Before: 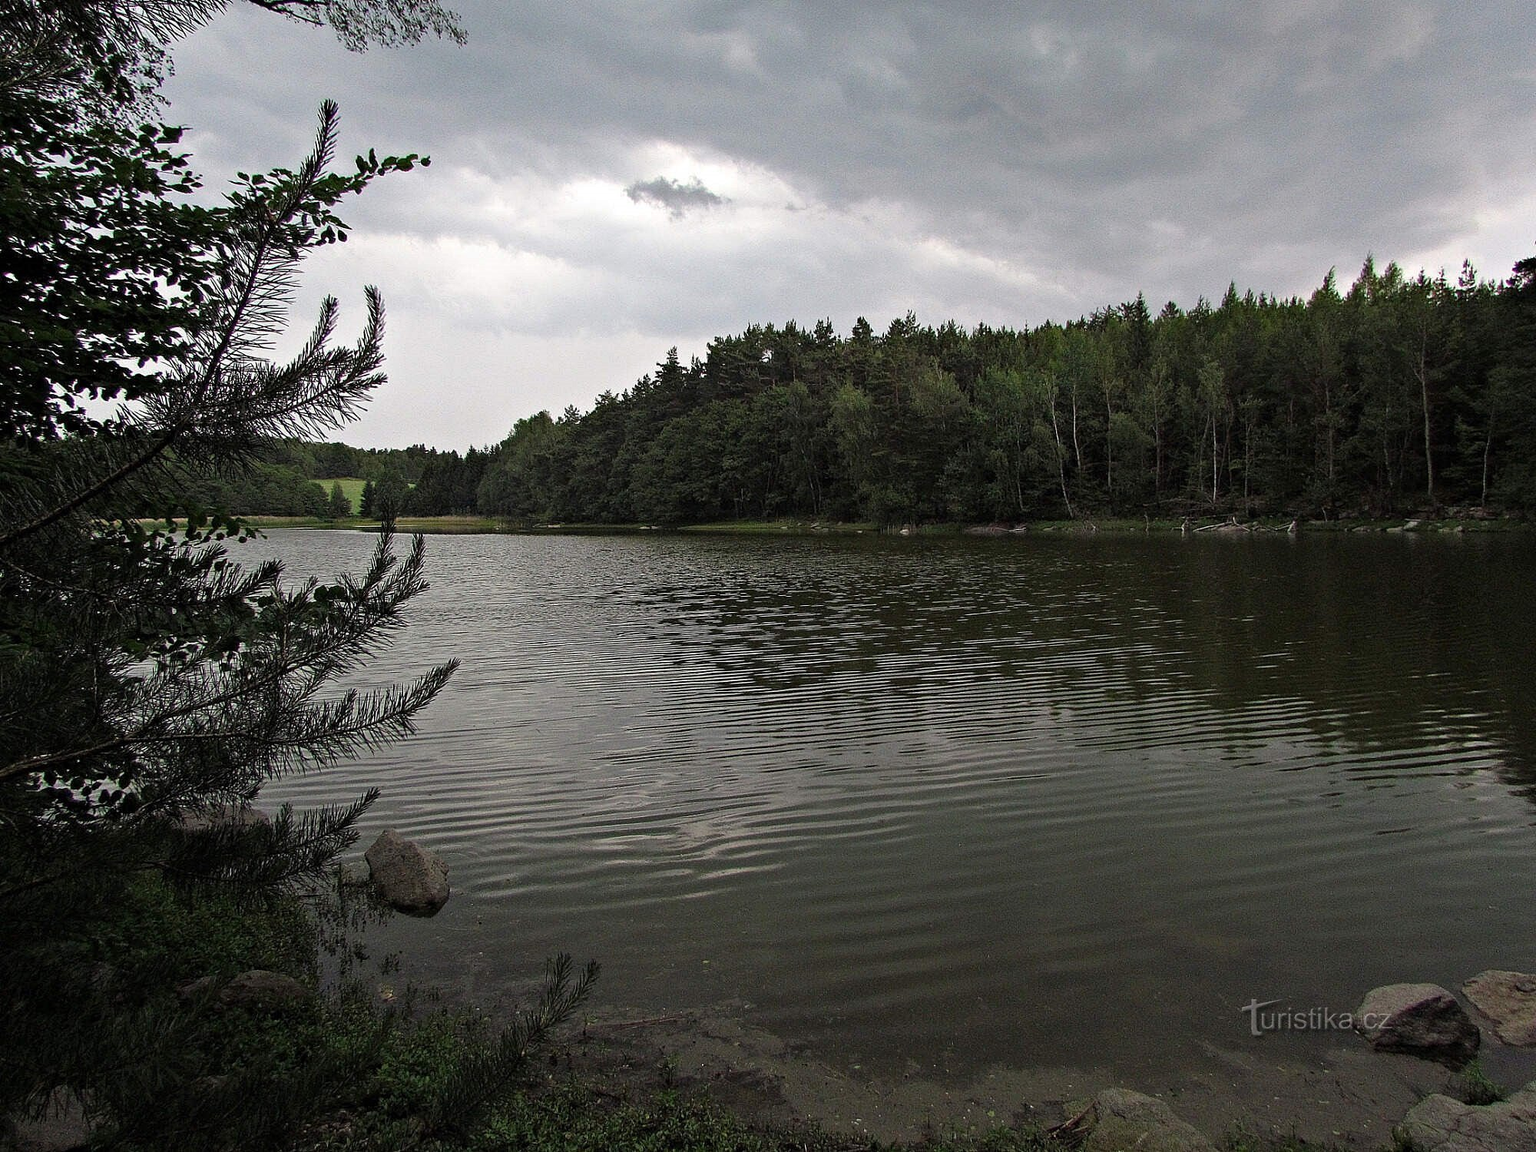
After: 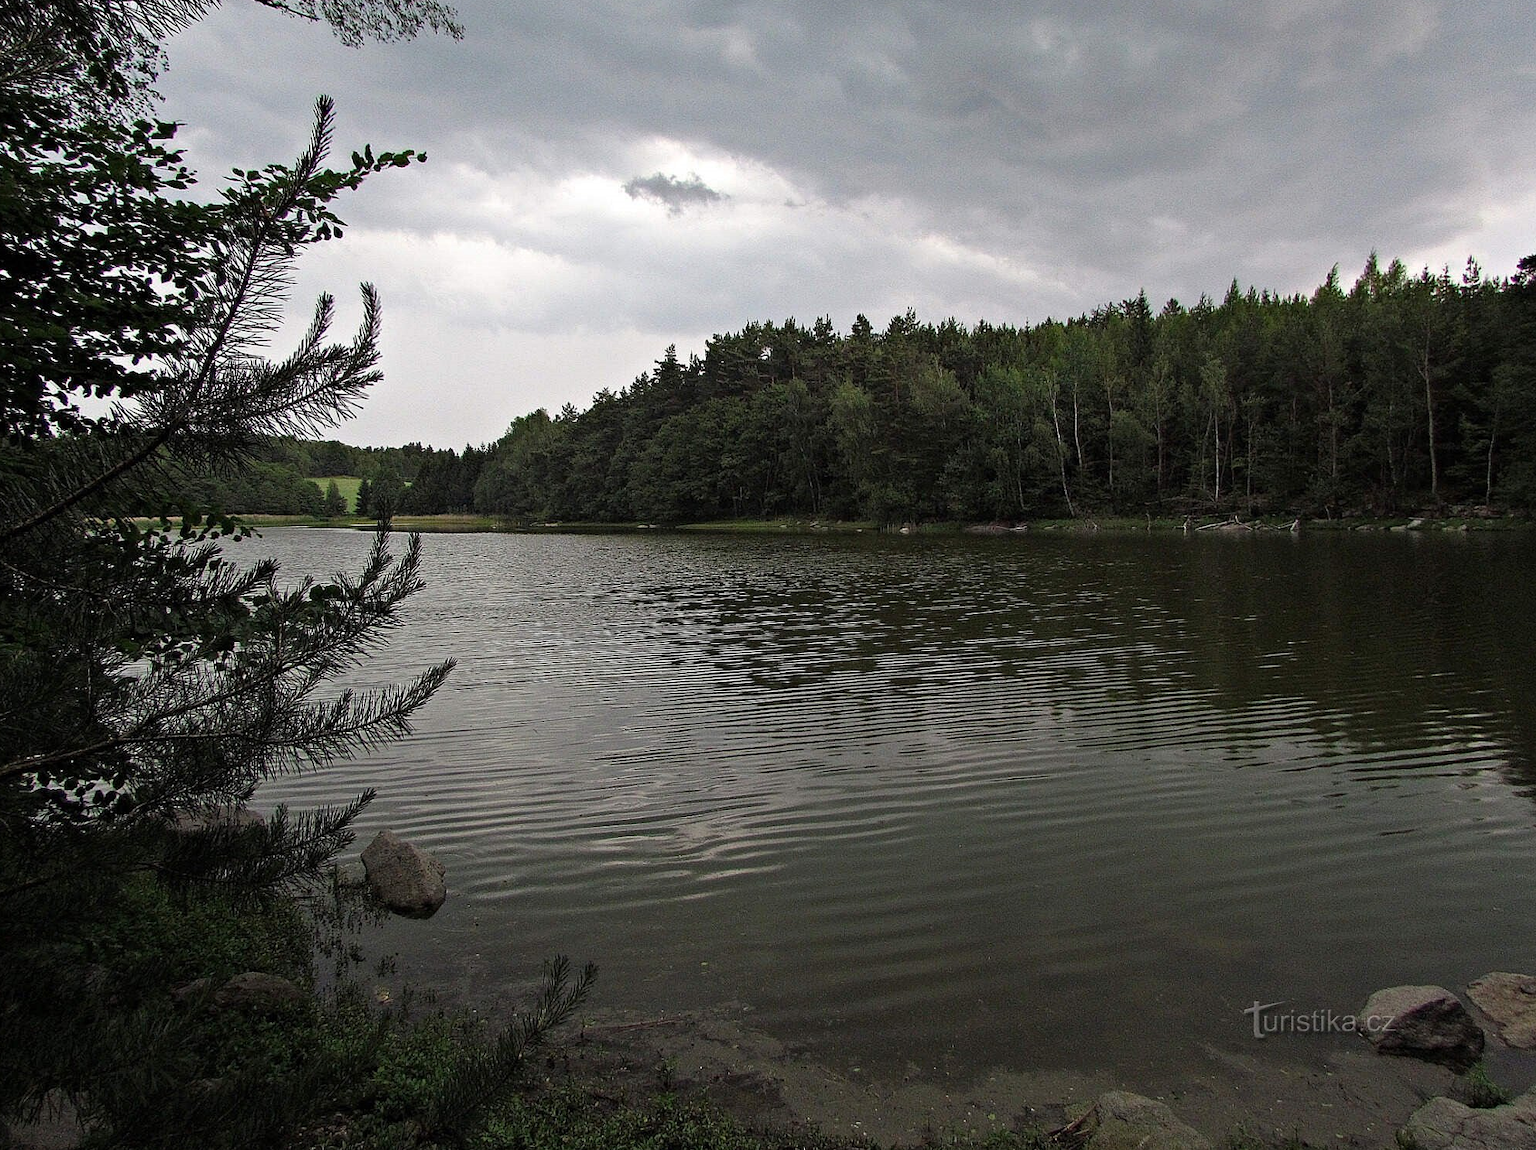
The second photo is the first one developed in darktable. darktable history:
crop: left 0.495%, top 0.468%, right 0.218%, bottom 0.386%
